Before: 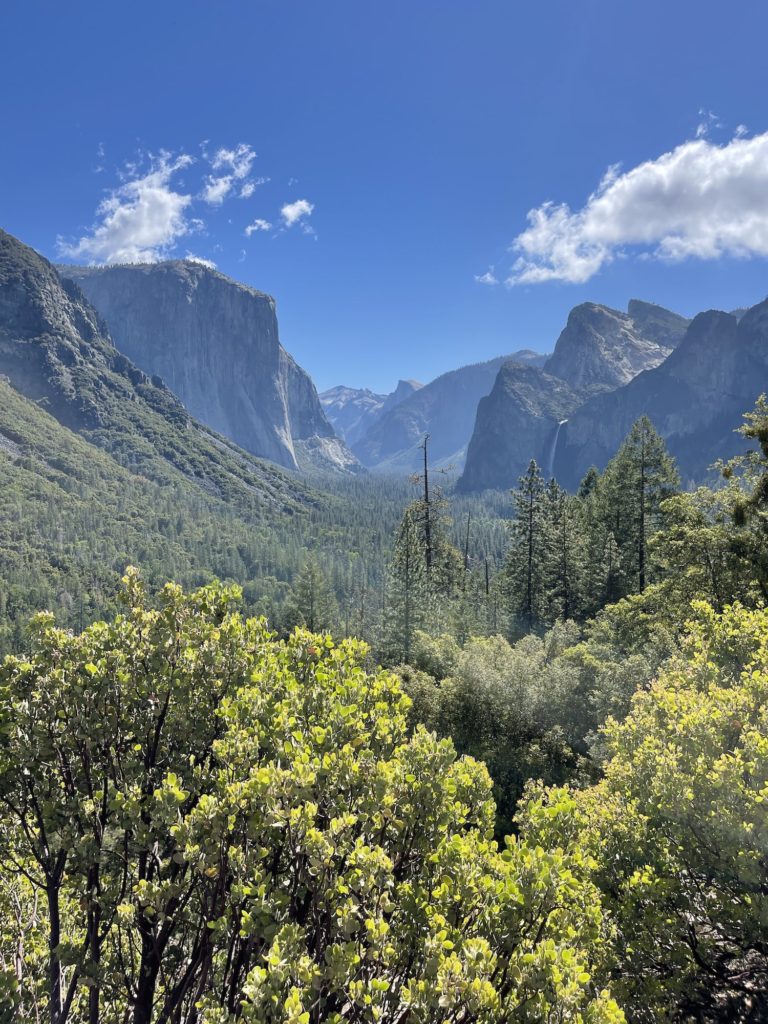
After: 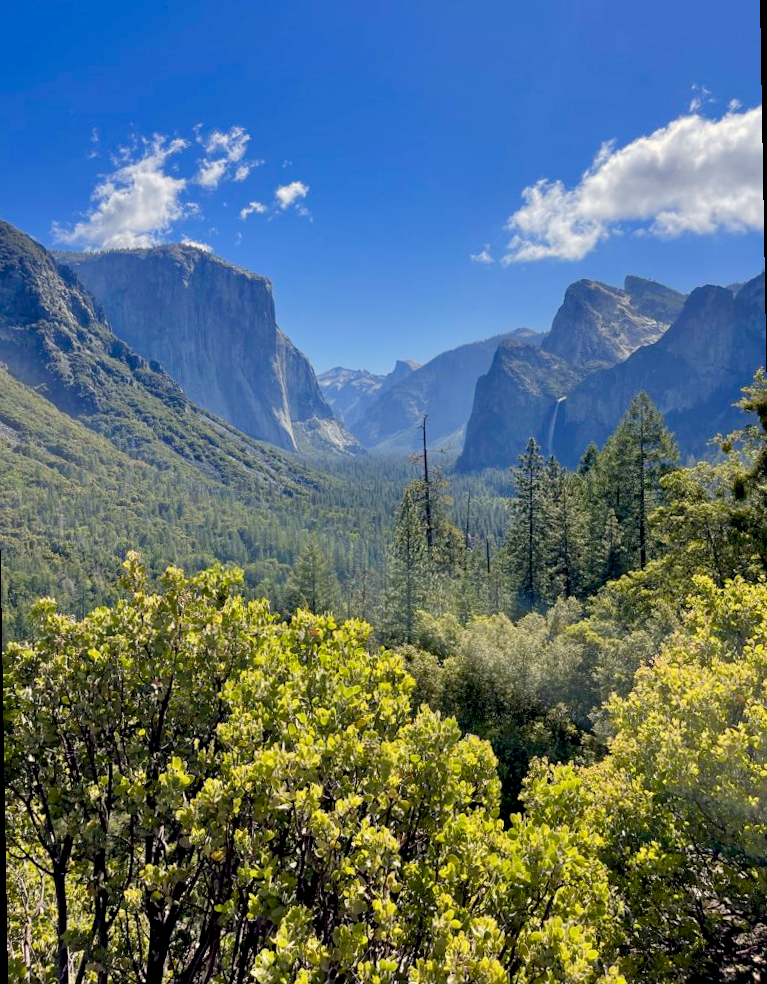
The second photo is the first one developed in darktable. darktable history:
color balance rgb: shadows lift › chroma 3%, shadows lift › hue 280.8°, power › hue 330°, highlights gain › chroma 3%, highlights gain › hue 75.6°, global offset › luminance -1%, perceptual saturation grading › global saturation 20%, perceptual saturation grading › highlights -25%, perceptual saturation grading › shadows 50%, global vibrance 20%
rotate and perspective: rotation -1°, crop left 0.011, crop right 0.989, crop top 0.025, crop bottom 0.975
